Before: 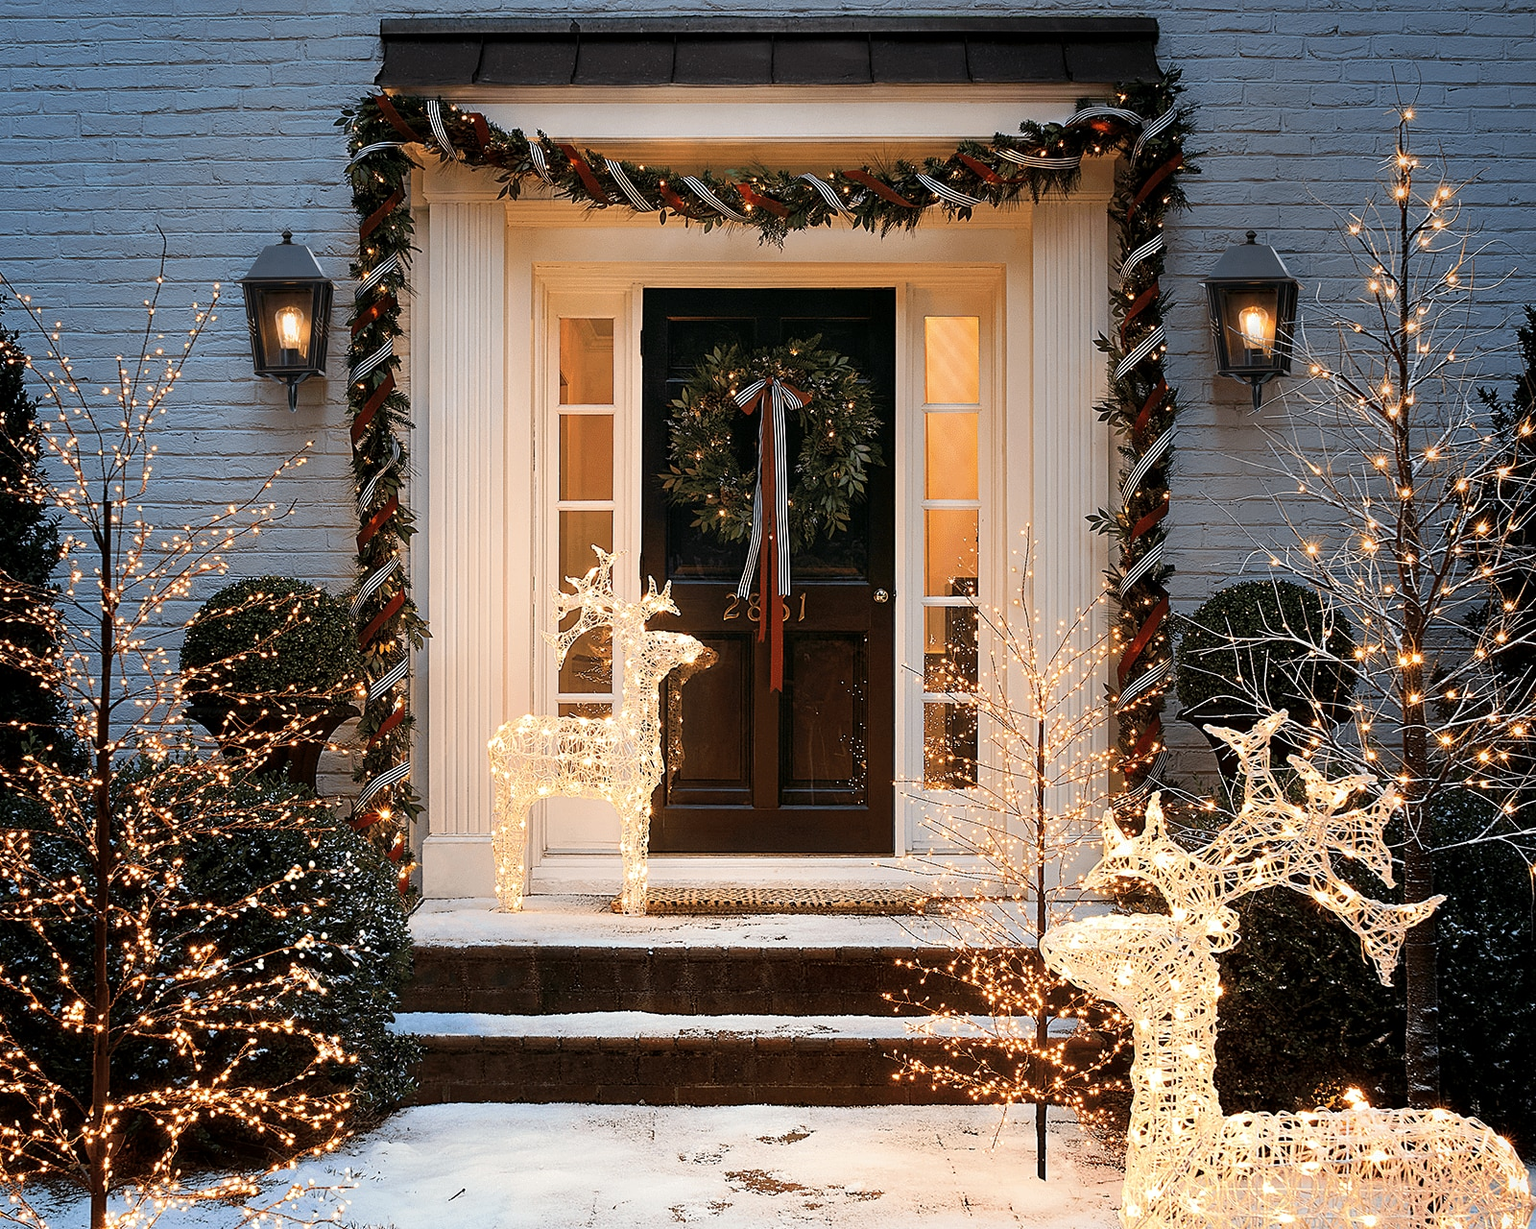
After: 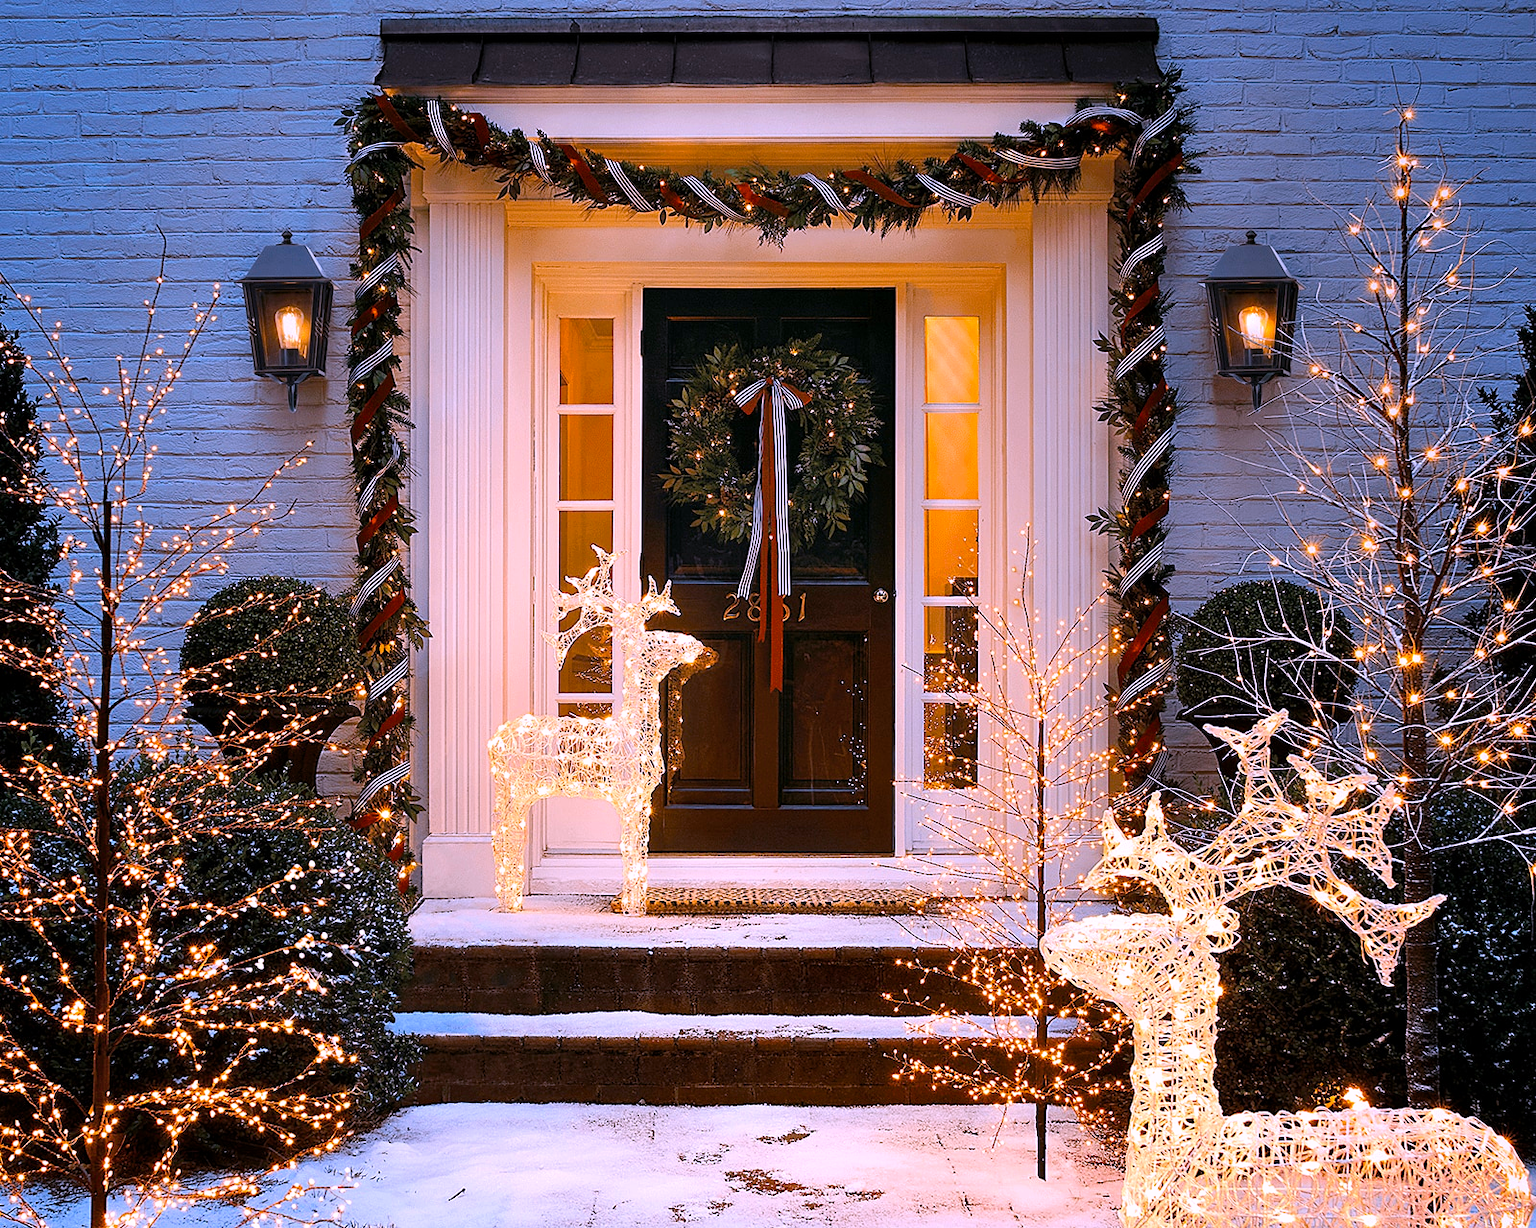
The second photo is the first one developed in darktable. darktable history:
color balance rgb: linear chroma grading › global chroma 15%, perceptual saturation grading › global saturation 30%
white balance: red 1.042, blue 1.17
shadows and highlights: shadows 49, highlights -41, soften with gaussian
